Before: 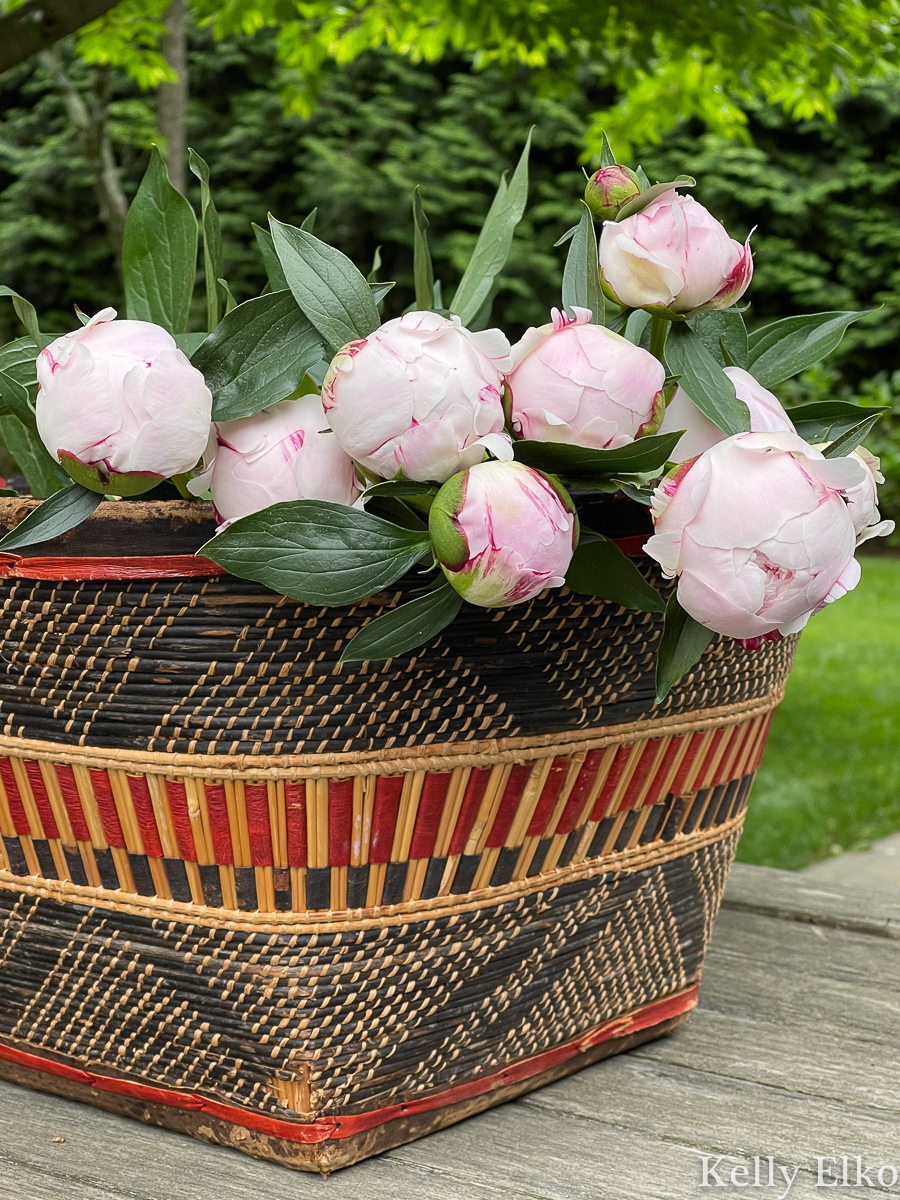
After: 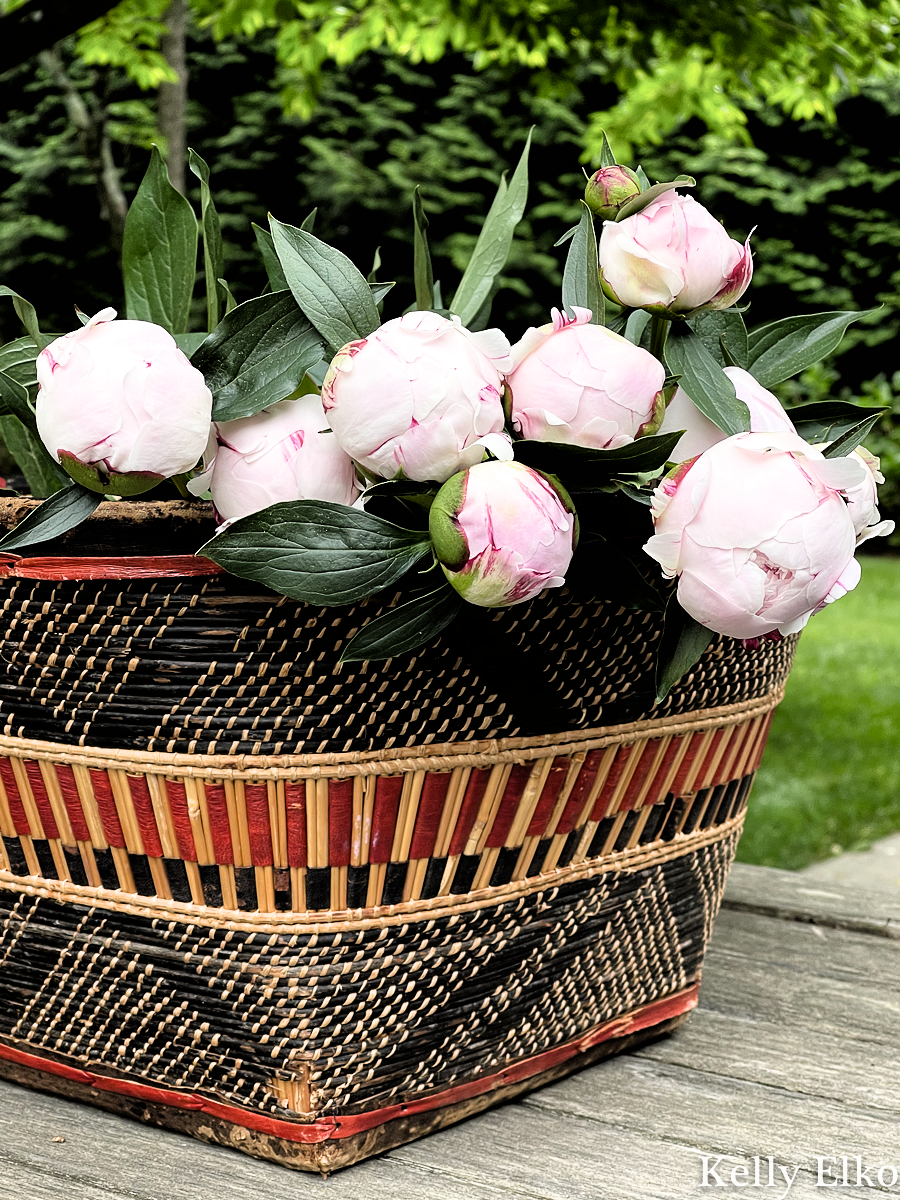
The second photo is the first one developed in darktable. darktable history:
filmic rgb: black relative exposure -3.58 EV, white relative exposure 2.27 EV, threshold 3.06 EV, hardness 3.4, enable highlight reconstruction true
